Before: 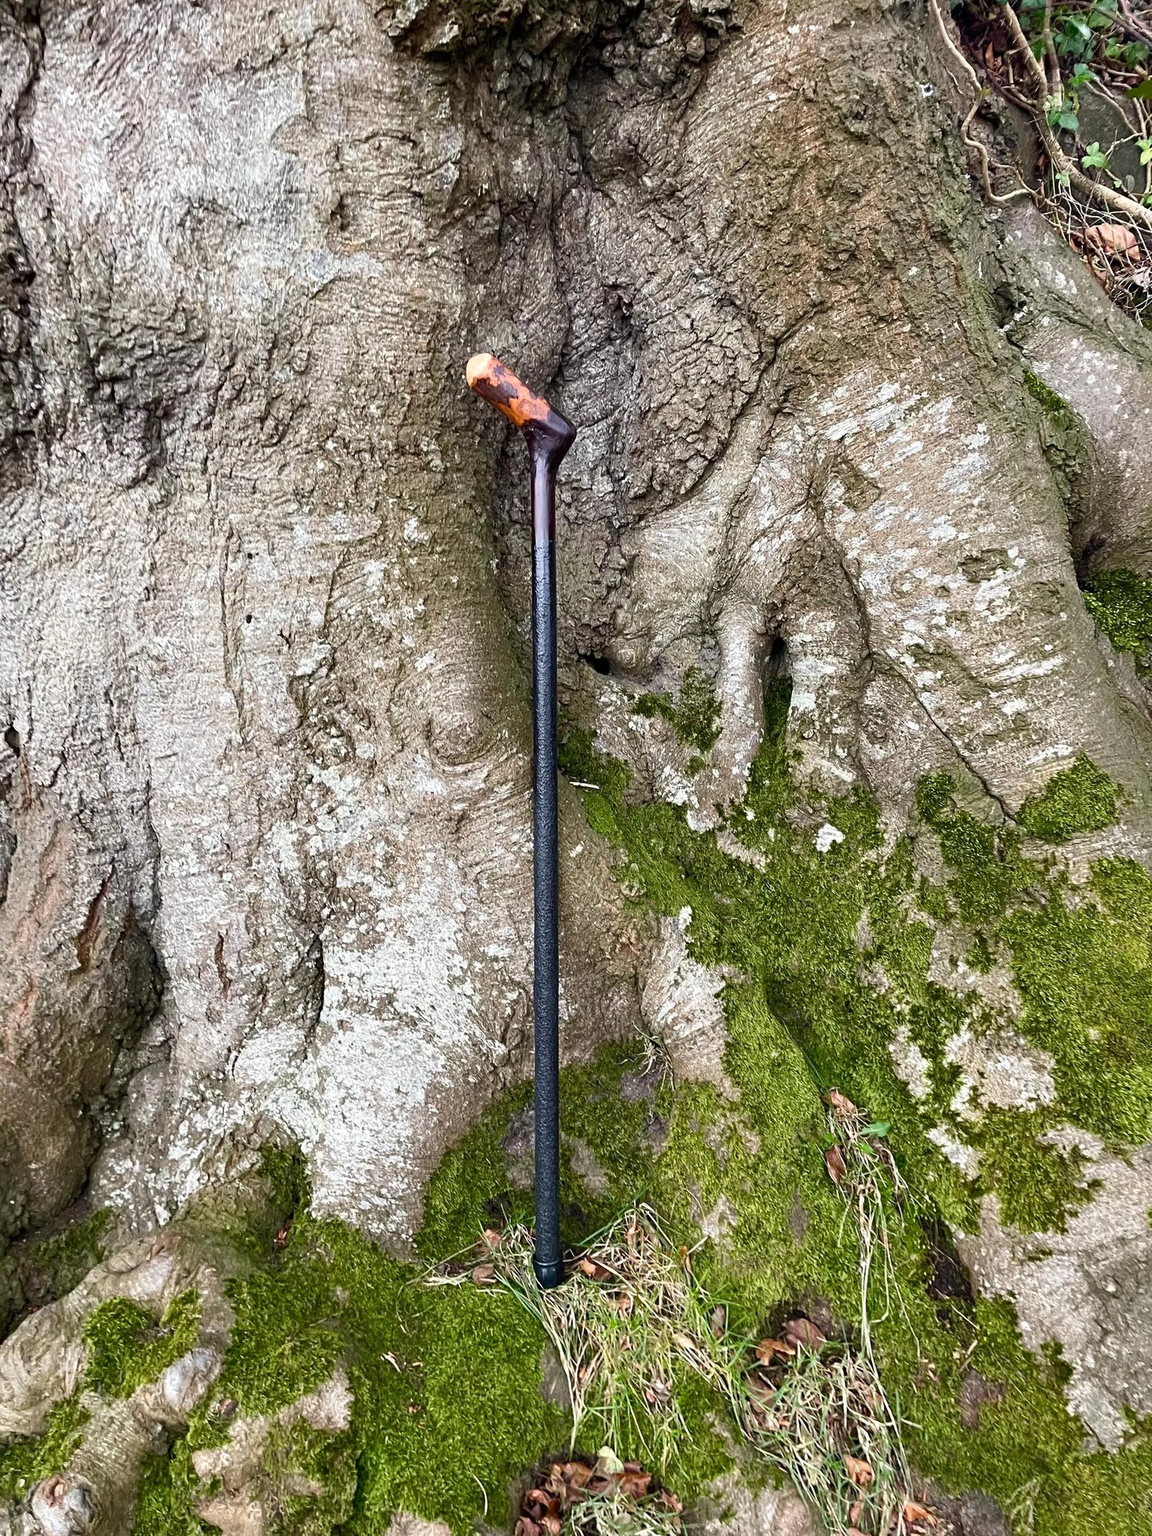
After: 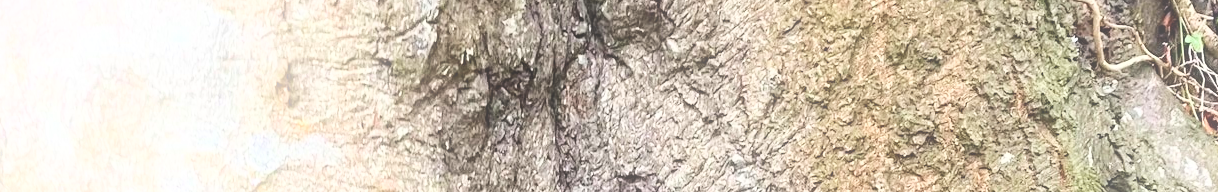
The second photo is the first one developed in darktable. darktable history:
base curve: curves: ch0 [(0, 0) (0.028, 0.03) (0.121, 0.232) (0.46, 0.748) (0.859, 0.968) (1, 1)]
crop and rotate: left 9.644%, top 9.491%, right 6.021%, bottom 80.509%
bloom: on, module defaults
